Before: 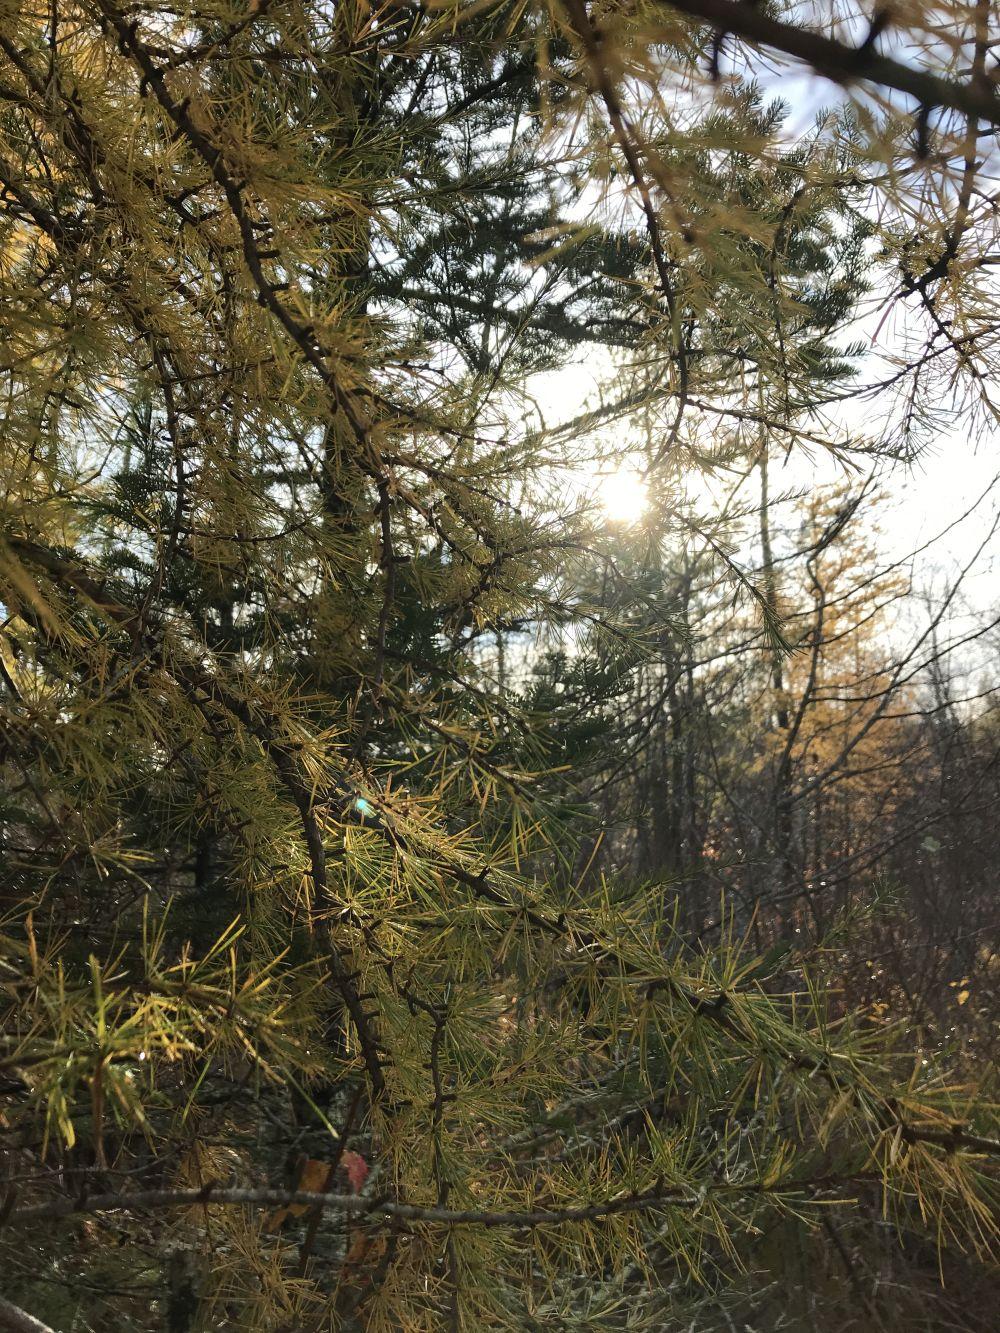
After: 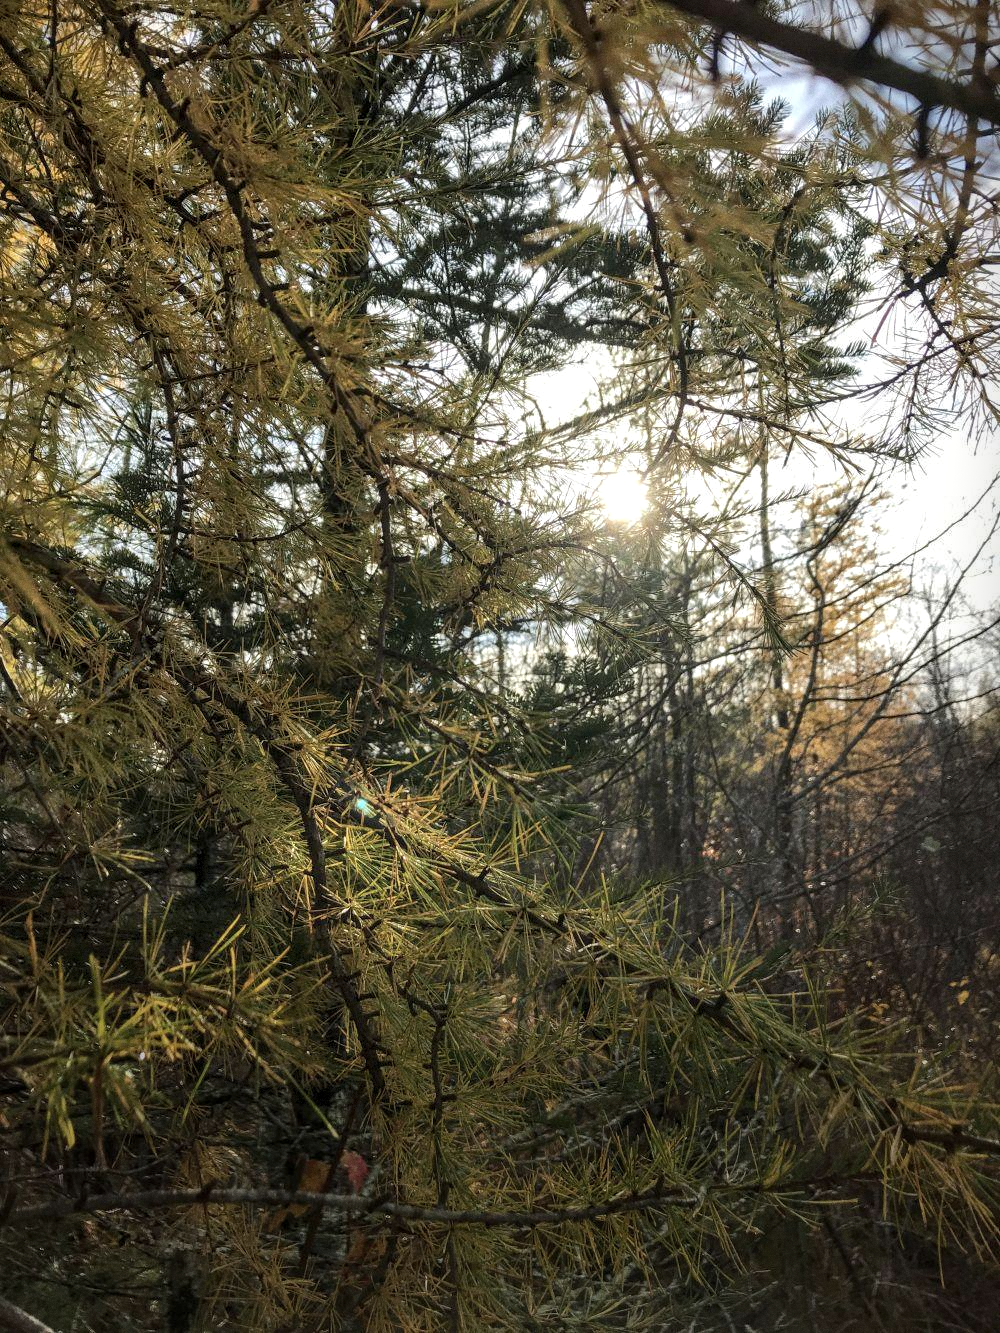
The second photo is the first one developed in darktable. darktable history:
vignetting: fall-off start 68.33%, fall-off radius 30%, saturation 0.042, center (-0.066, -0.311), width/height ratio 0.992, shape 0.85, dithering 8-bit output
grain: coarseness 0.09 ISO
shadows and highlights: radius 125.46, shadows 21.19, highlights -21.19, low approximation 0.01
local contrast: detail 130%
